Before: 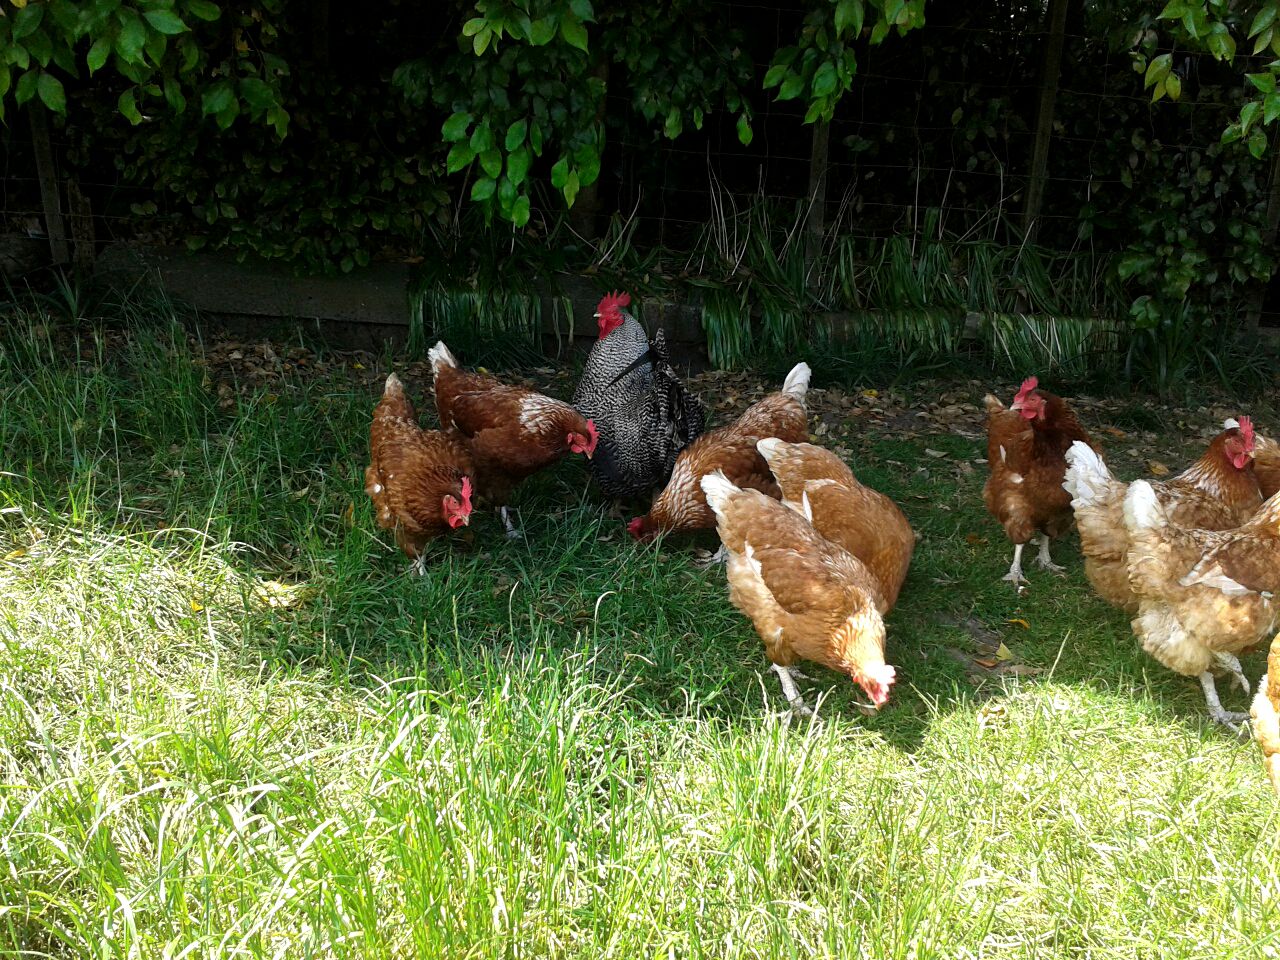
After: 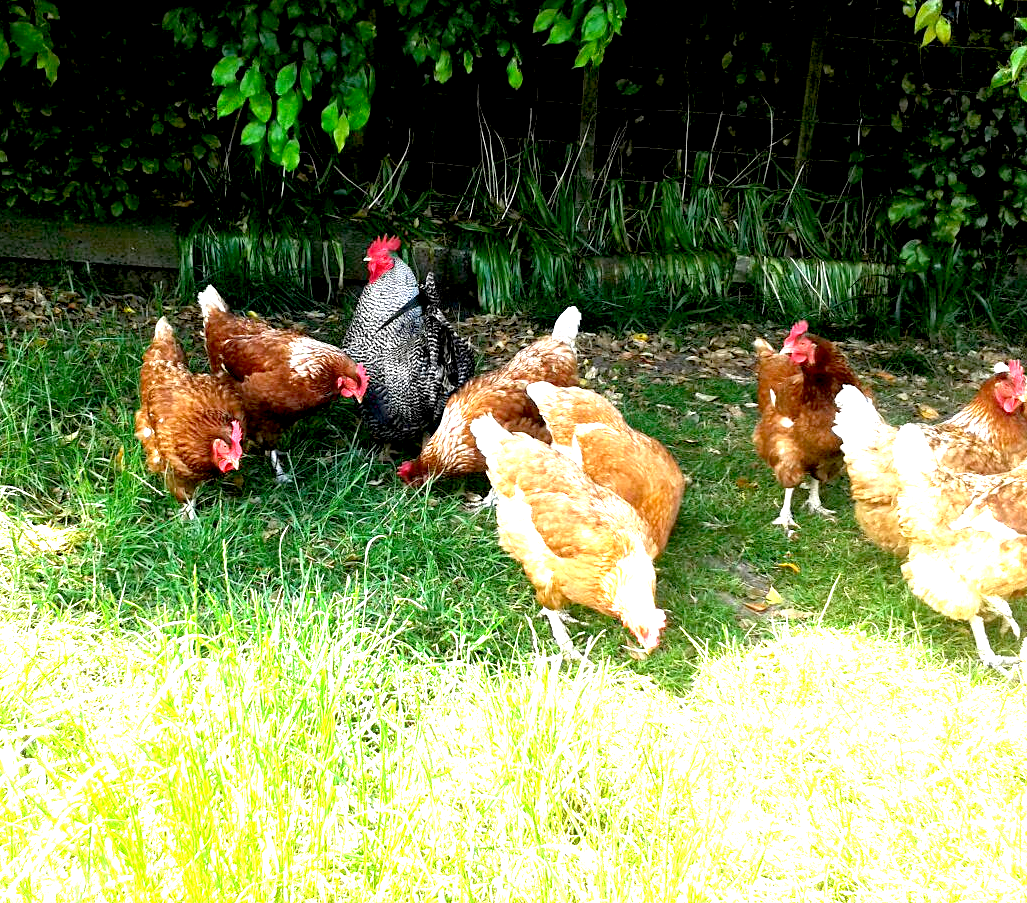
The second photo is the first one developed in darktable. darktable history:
crop and rotate: left 18.037%, top 5.935%, right 1.705%
exposure: black level correction 0.005, exposure 2.078 EV, compensate exposure bias true, compensate highlight preservation false
